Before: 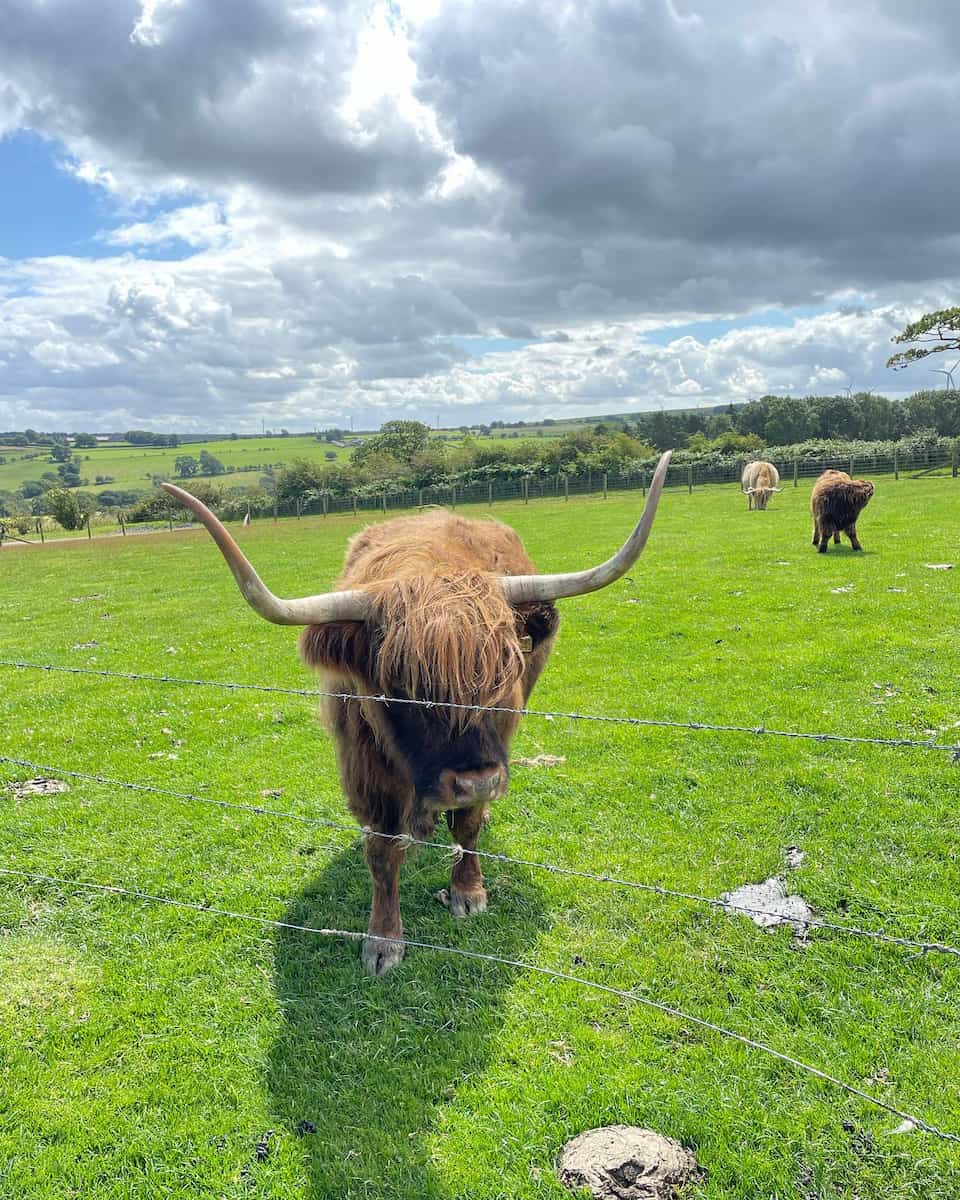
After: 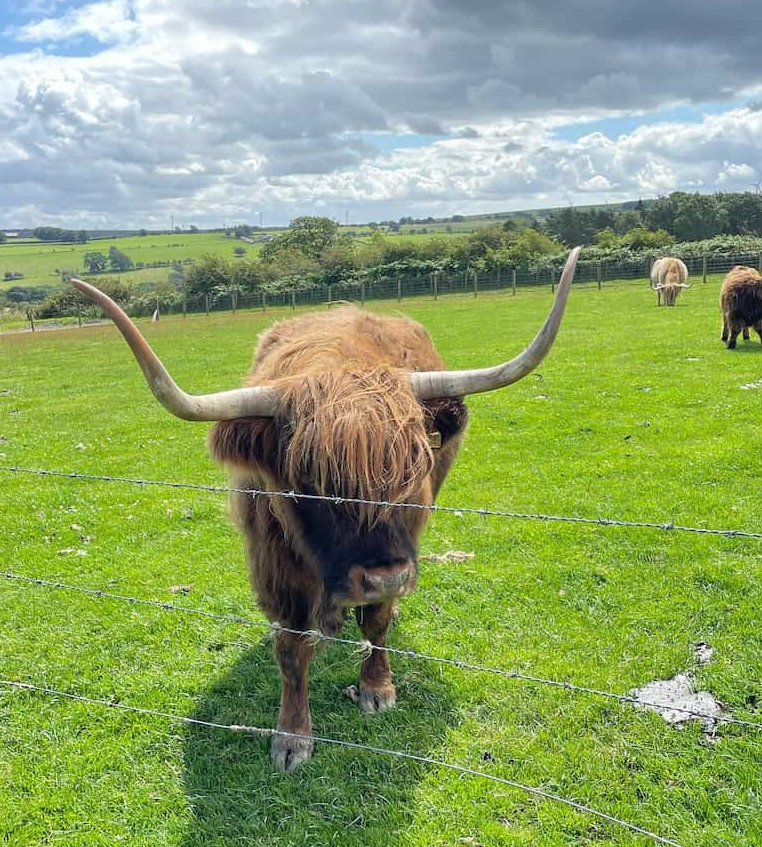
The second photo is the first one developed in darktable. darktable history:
crop: left 9.578%, top 17.051%, right 10.965%, bottom 12.306%
